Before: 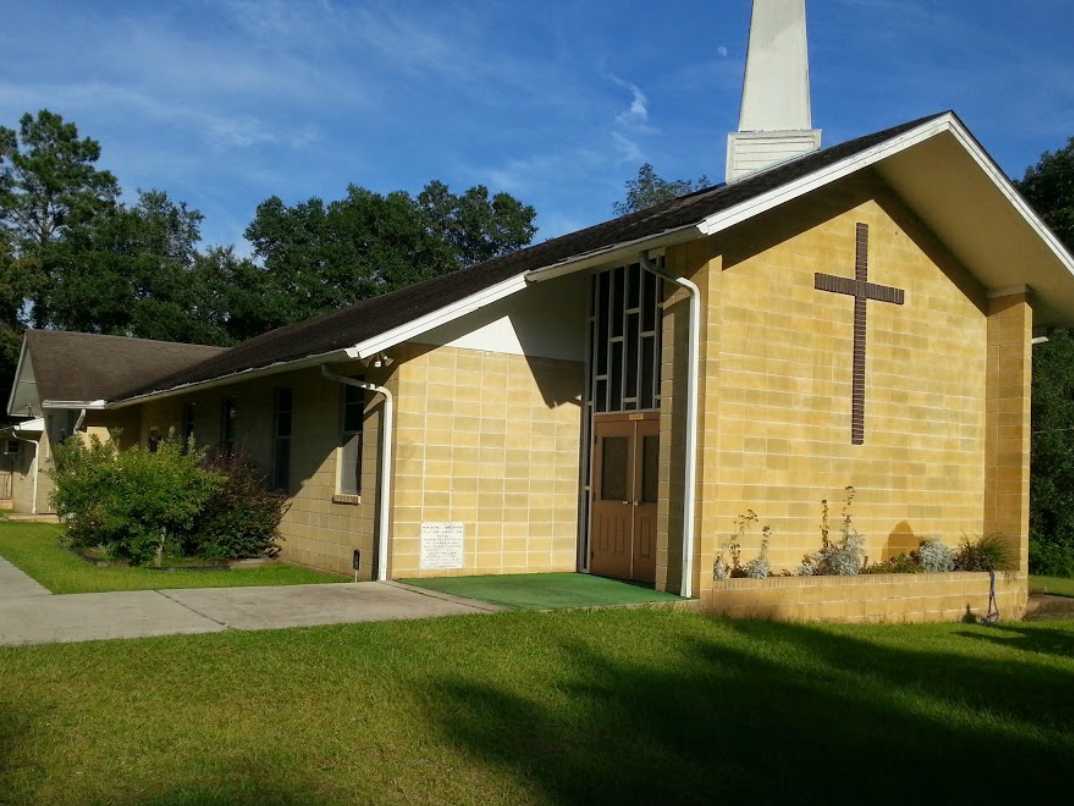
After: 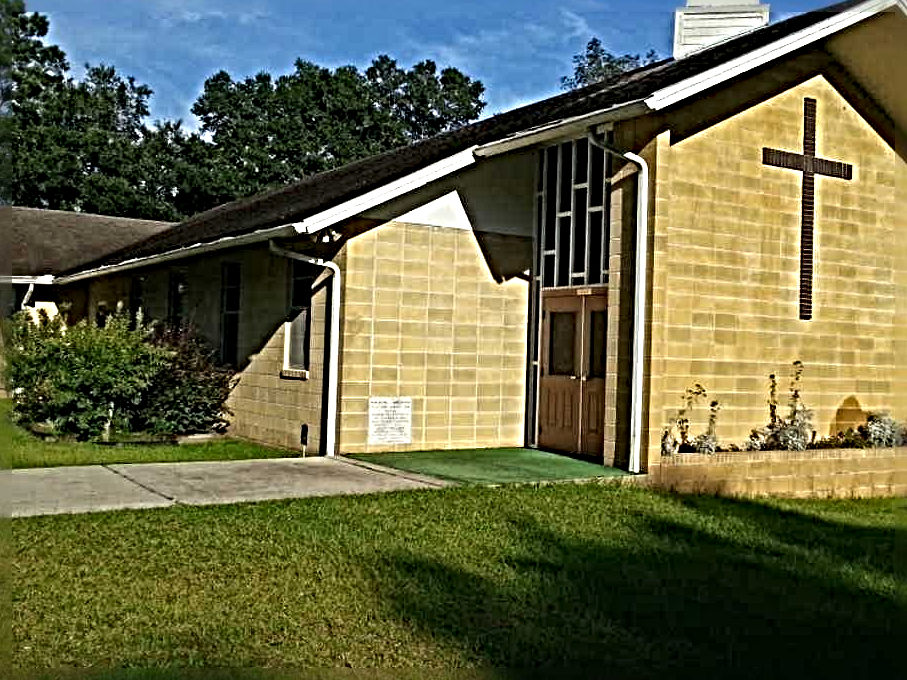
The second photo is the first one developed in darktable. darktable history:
crop and rotate: left 4.842%, top 15.51%, right 10.668%
white balance: emerald 1
sharpen: radius 6.3, amount 1.8, threshold 0
